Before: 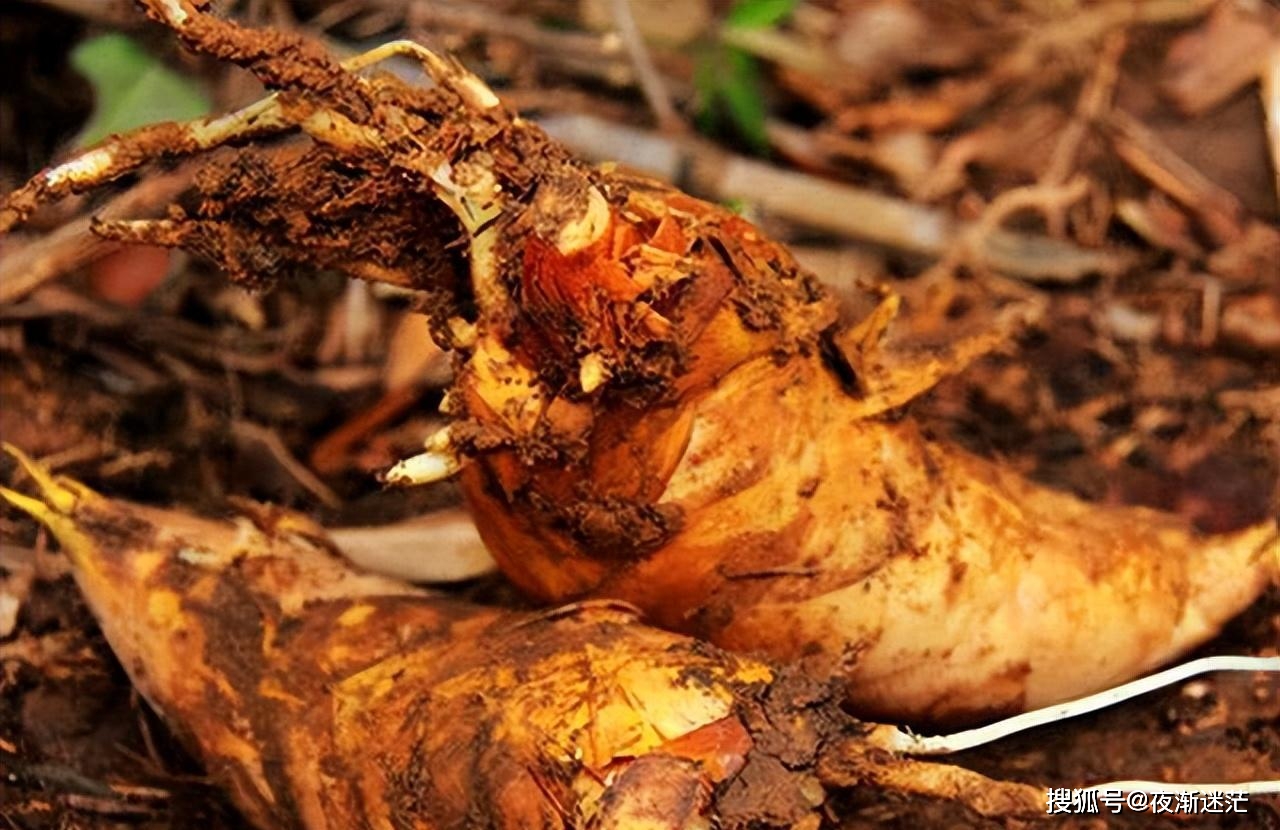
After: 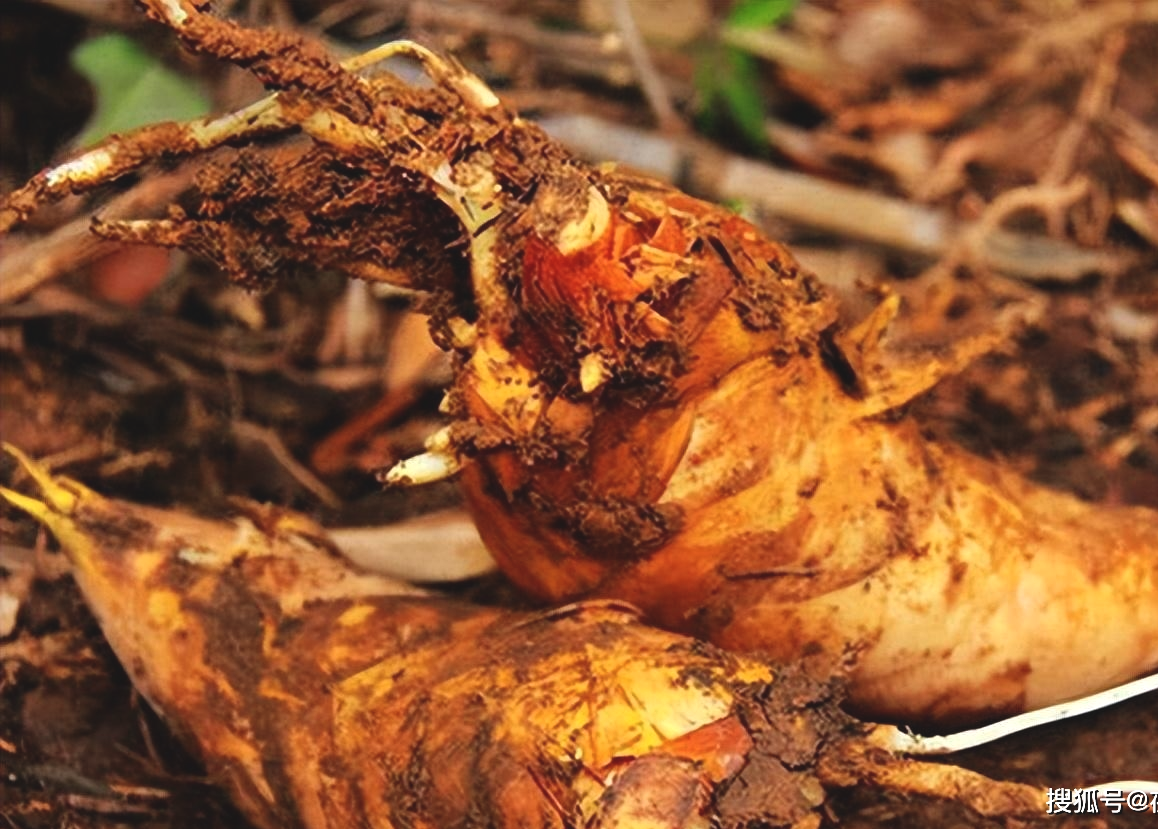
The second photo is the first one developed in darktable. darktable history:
exposure: black level correction -0.008, exposure 0.072 EV, compensate highlight preservation false
crop: right 9.497%, bottom 0.039%
